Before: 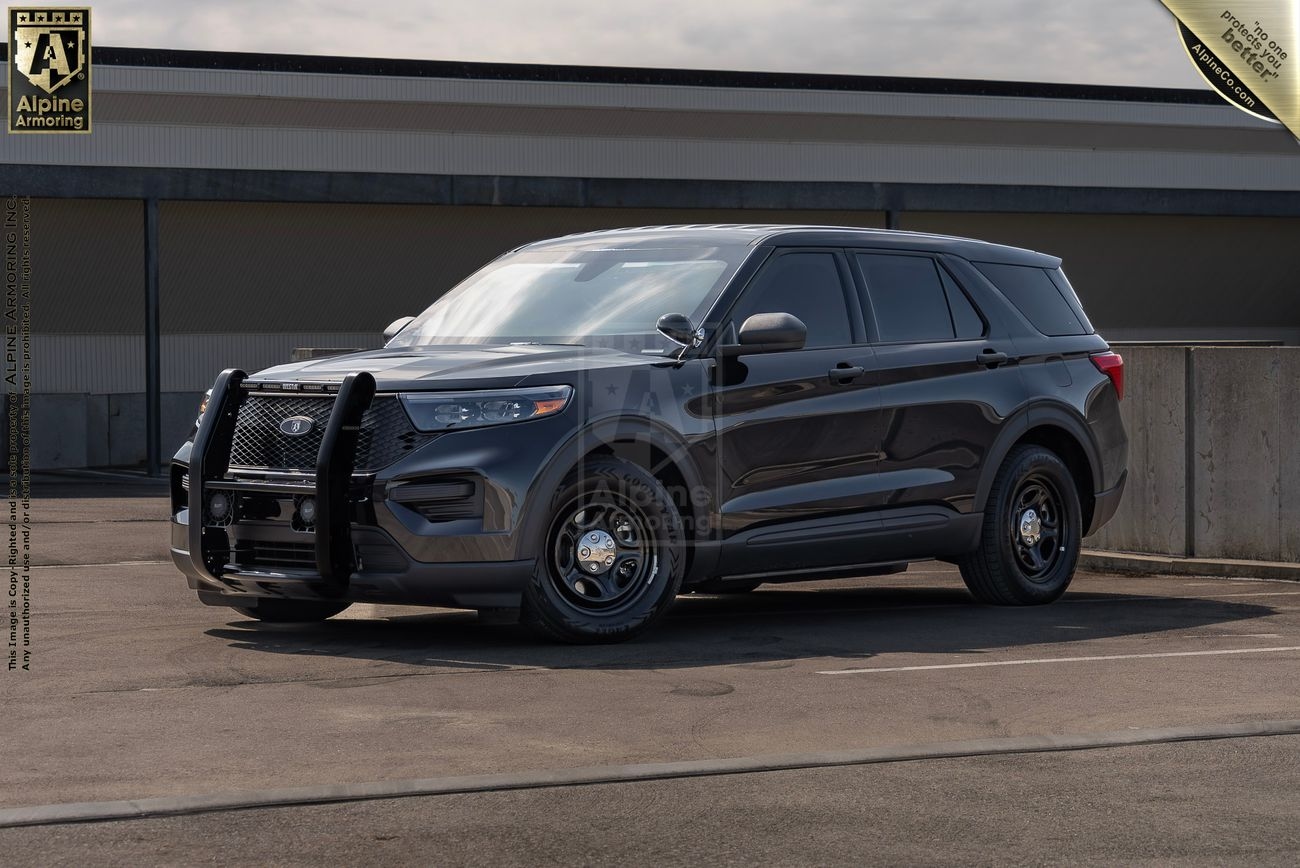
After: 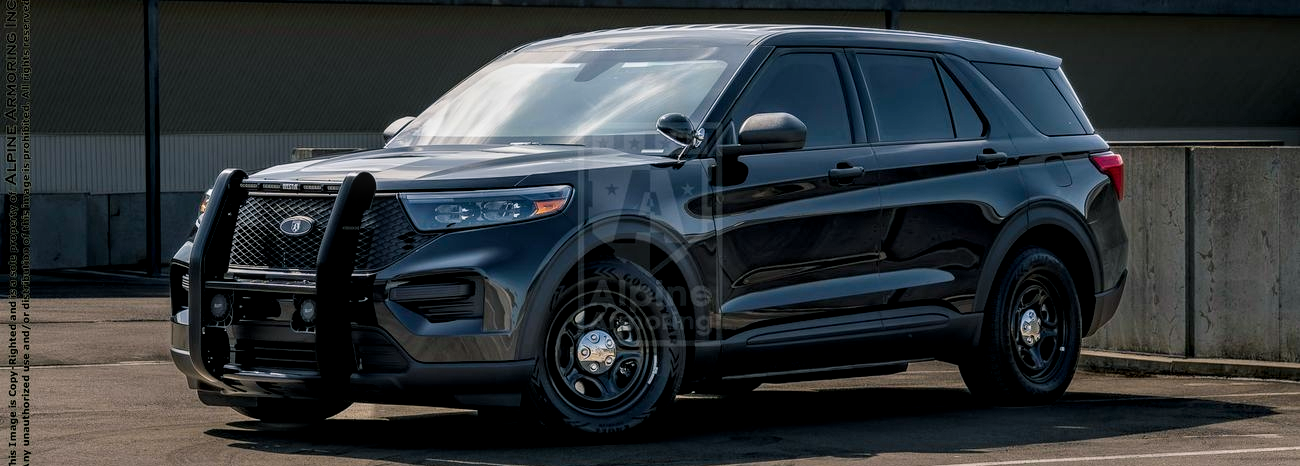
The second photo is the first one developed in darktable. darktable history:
filmic rgb: black relative exposure -12.1 EV, white relative exposure 2.81 EV, target black luminance 0%, hardness 8.1, latitude 69.75%, contrast 1.139, highlights saturation mix 10.9%, shadows ↔ highlights balance -0.39%
crop and rotate: top 23.045%, bottom 23.237%
local contrast: detail 130%
tone equalizer: on, module defaults
color balance rgb: shadows lift › chroma 2.587%, shadows lift › hue 191.53°, perceptual saturation grading › global saturation 20.972%, perceptual saturation grading › highlights -19.72%, perceptual saturation grading › shadows 29.655%, global vibrance 15.123%
